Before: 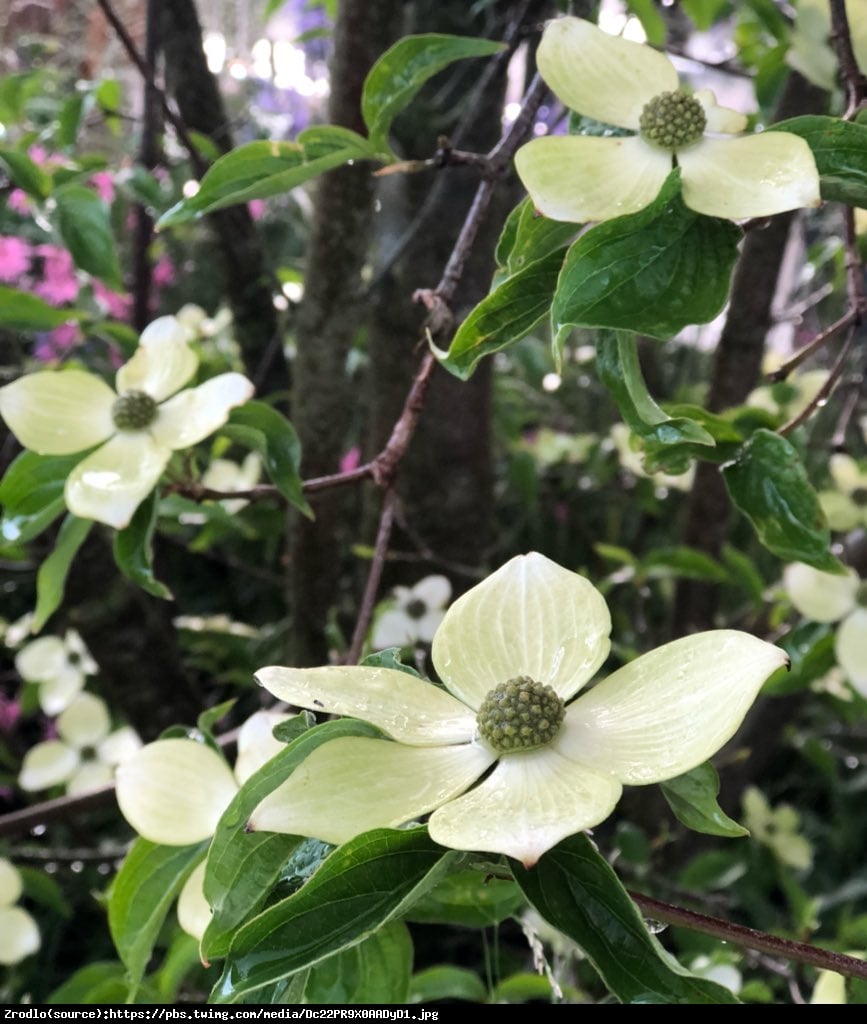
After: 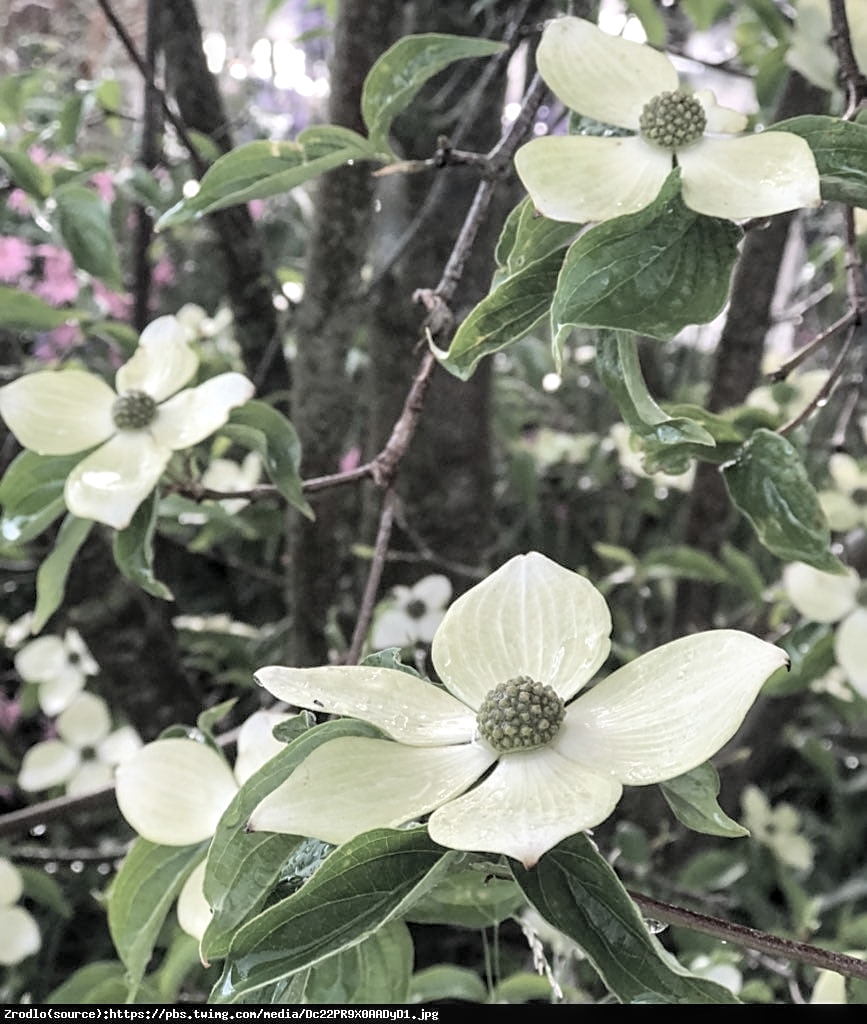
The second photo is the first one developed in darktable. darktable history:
contrast brightness saturation: brightness 0.187, saturation -0.487
local contrast: on, module defaults
sharpen: on, module defaults
